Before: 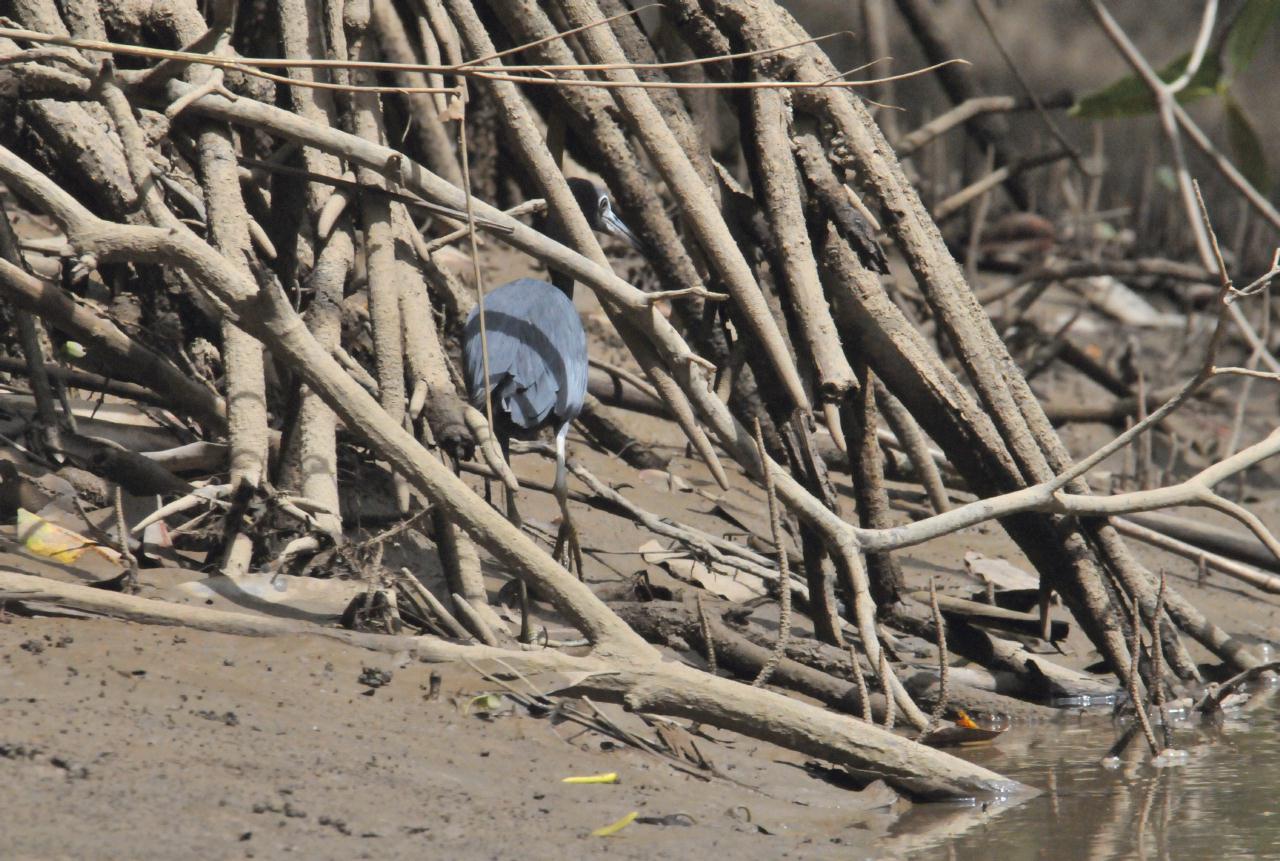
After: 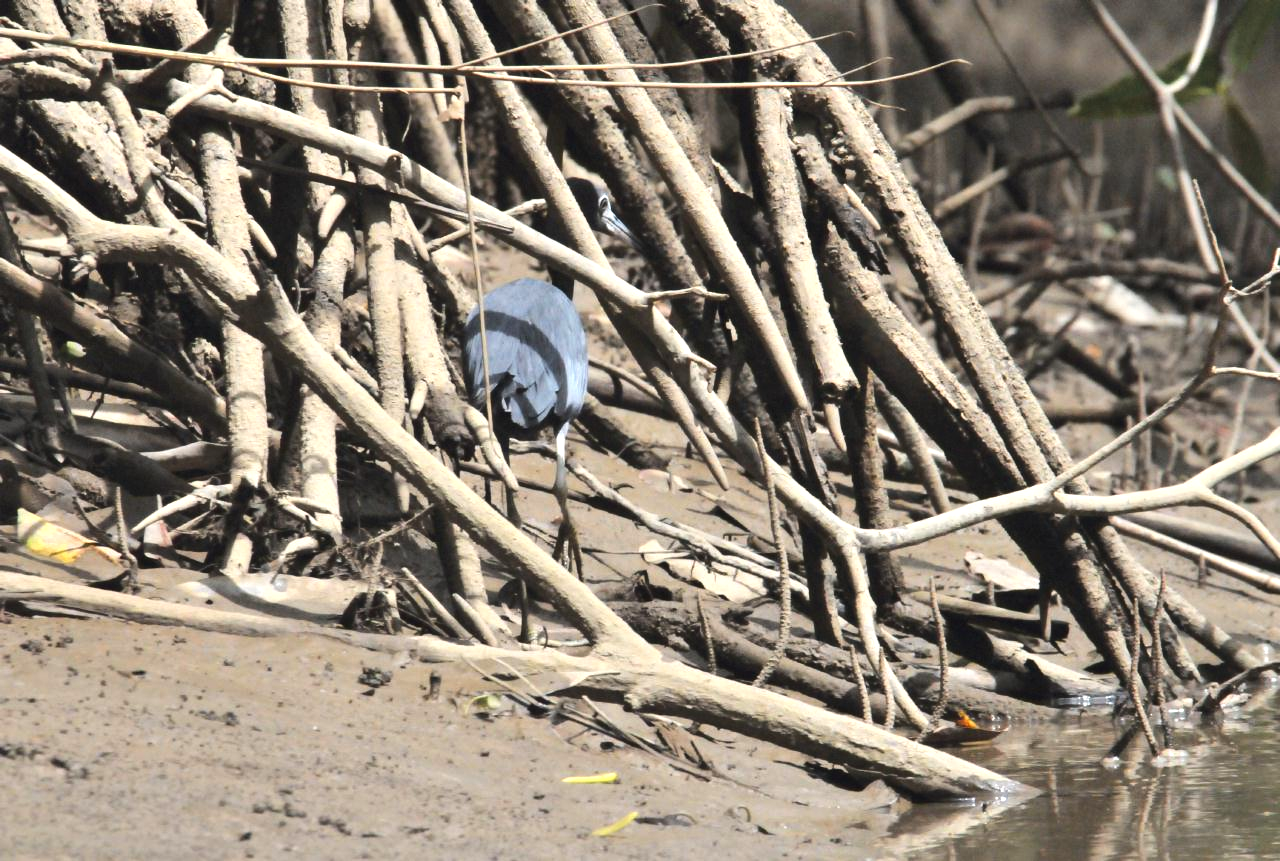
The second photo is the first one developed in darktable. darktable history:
tone equalizer: -8 EV 0.001 EV, -7 EV -0.001 EV, -6 EV 0.002 EV, -5 EV -0.032 EV, -4 EV -0.139 EV, -3 EV -0.189 EV, -2 EV 0.219 EV, -1 EV 0.715 EV, +0 EV 0.494 EV
